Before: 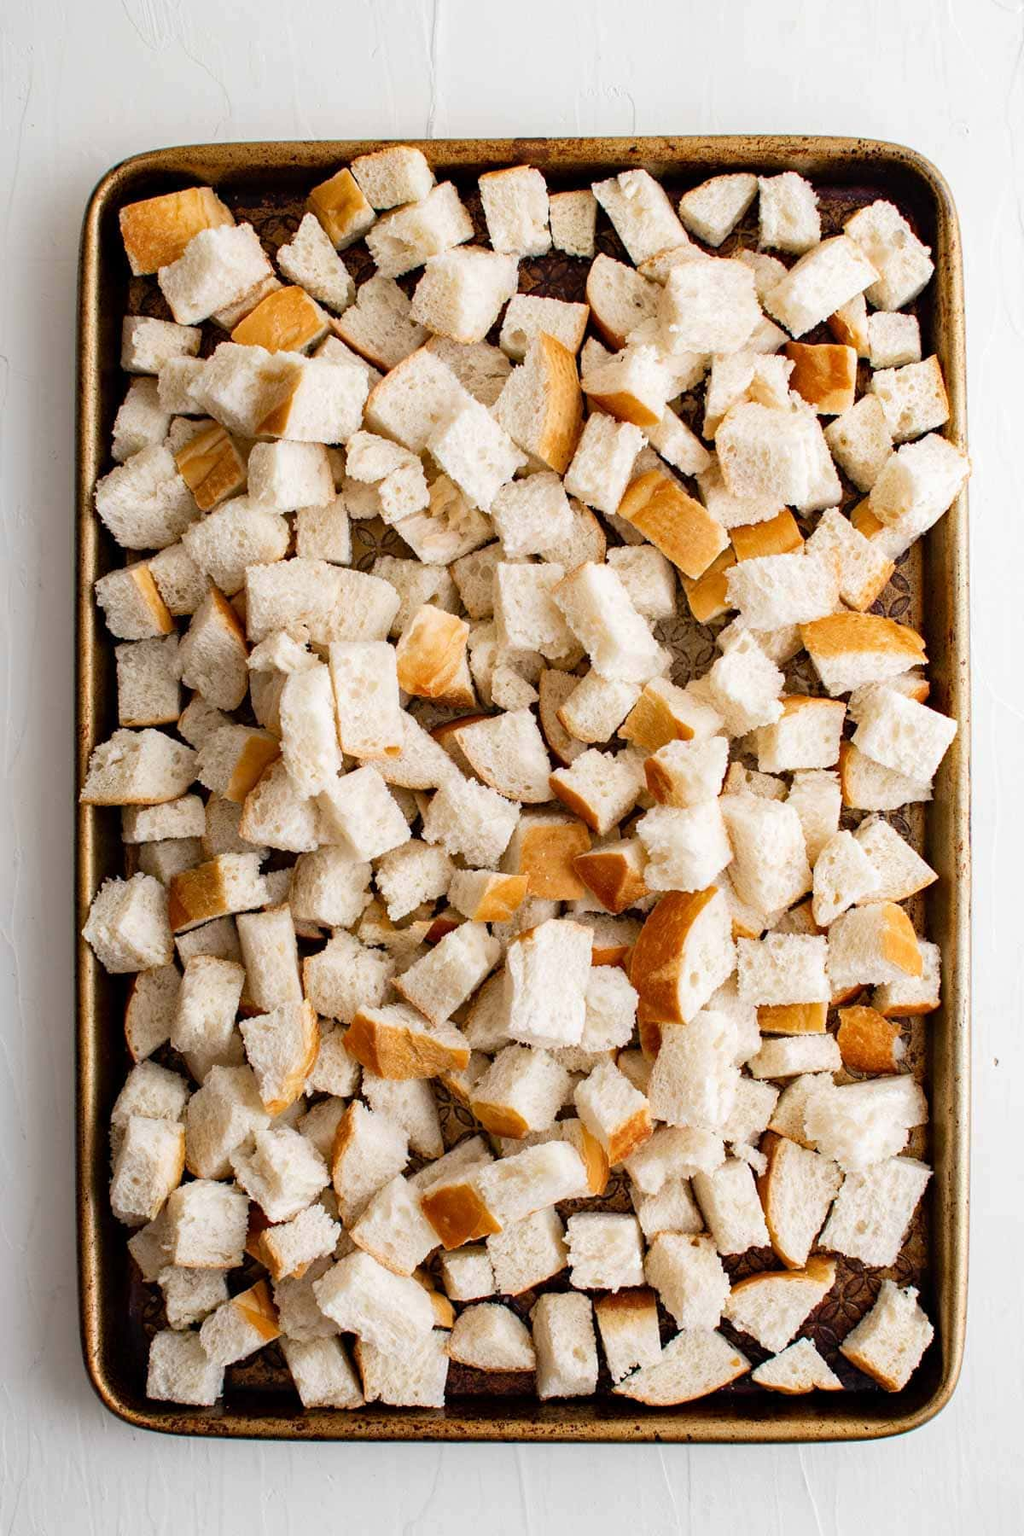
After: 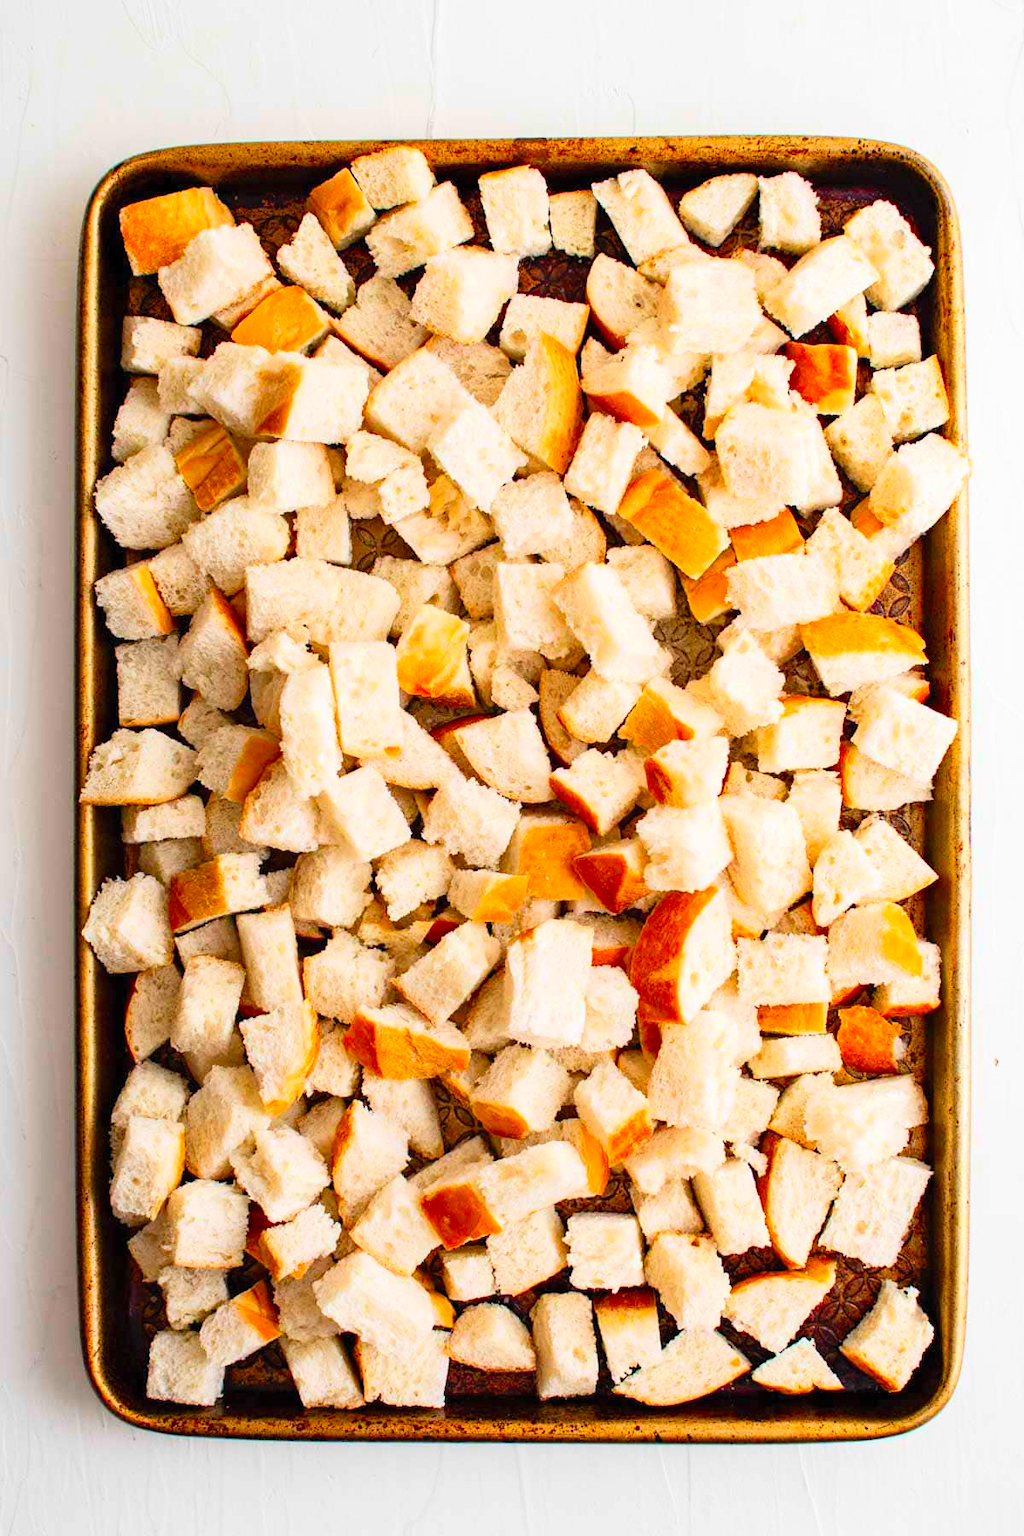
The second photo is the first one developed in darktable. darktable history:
contrast brightness saturation: contrast 0.2, brightness 0.192, saturation 0.783
